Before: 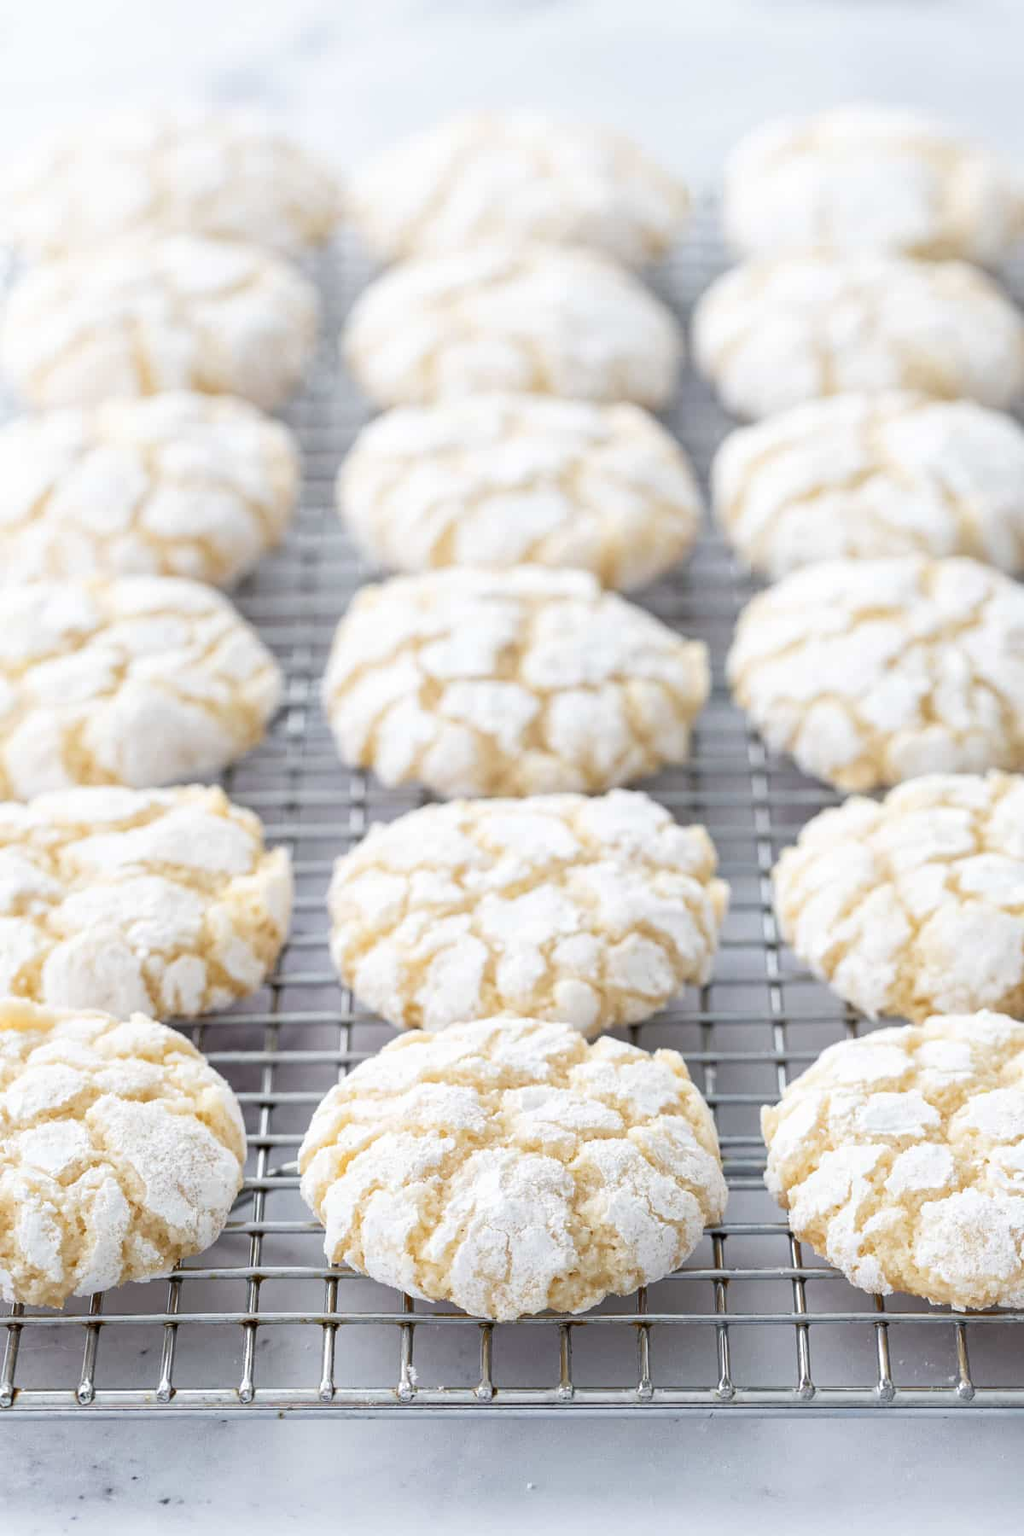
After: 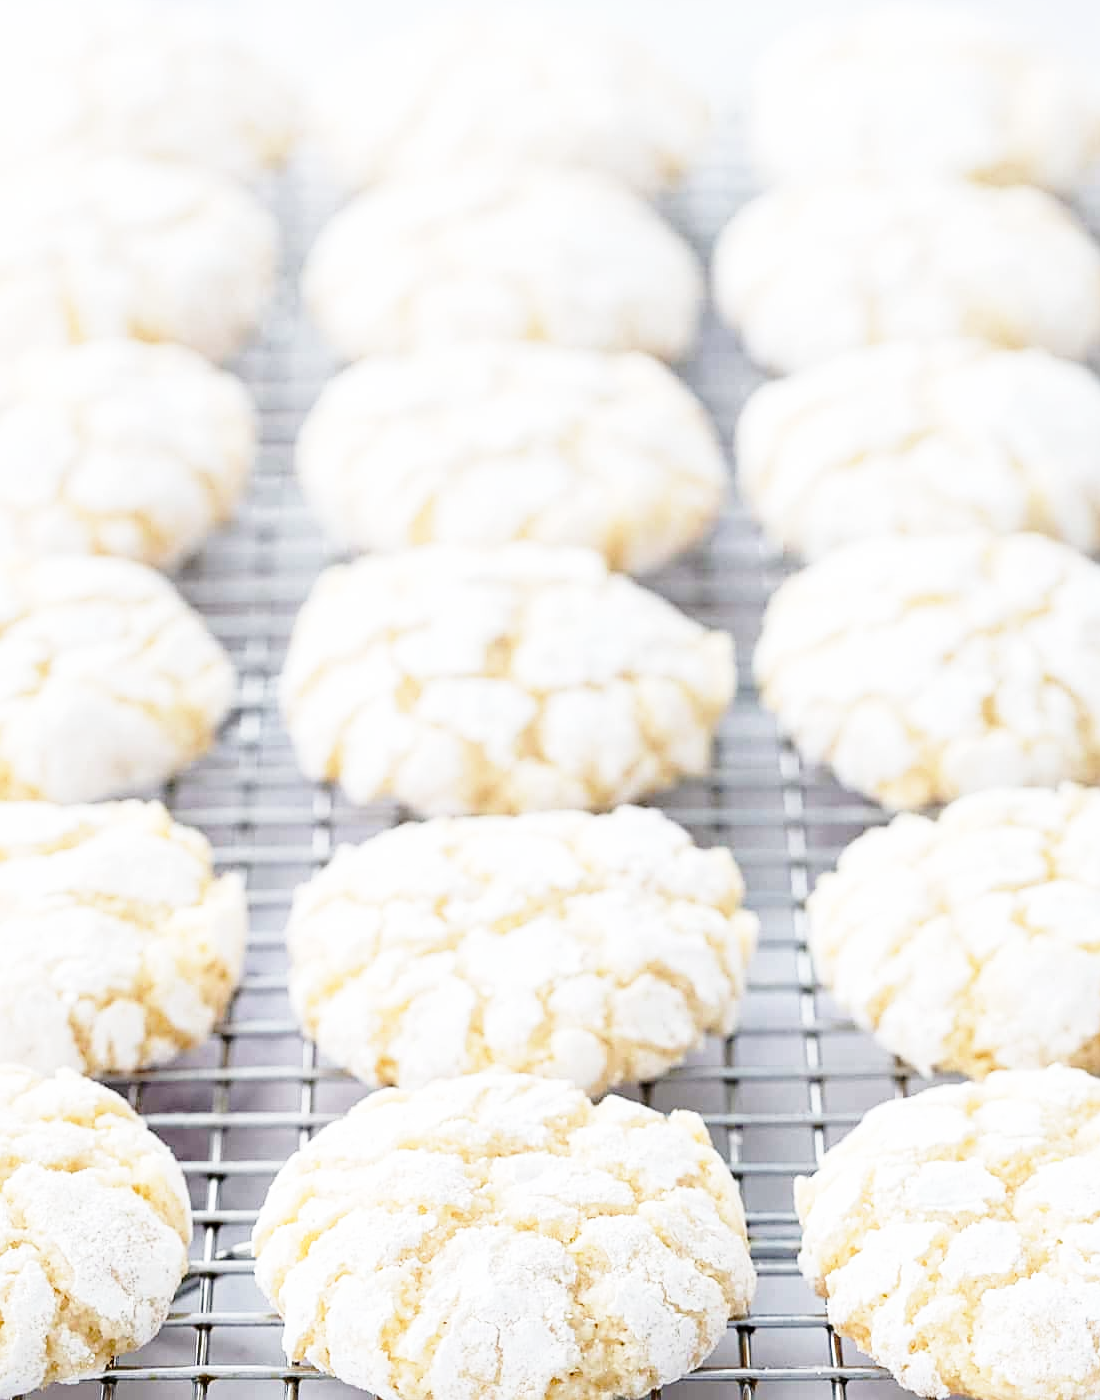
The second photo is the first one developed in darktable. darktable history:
crop: left 8.155%, top 6.611%, bottom 15.385%
base curve: curves: ch0 [(0, 0) (0.028, 0.03) (0.121, 0.232) (0.46, 0.748) (0.859, 0.968) (1, 1)], preserve colors none
sharpen: on, module defaults
